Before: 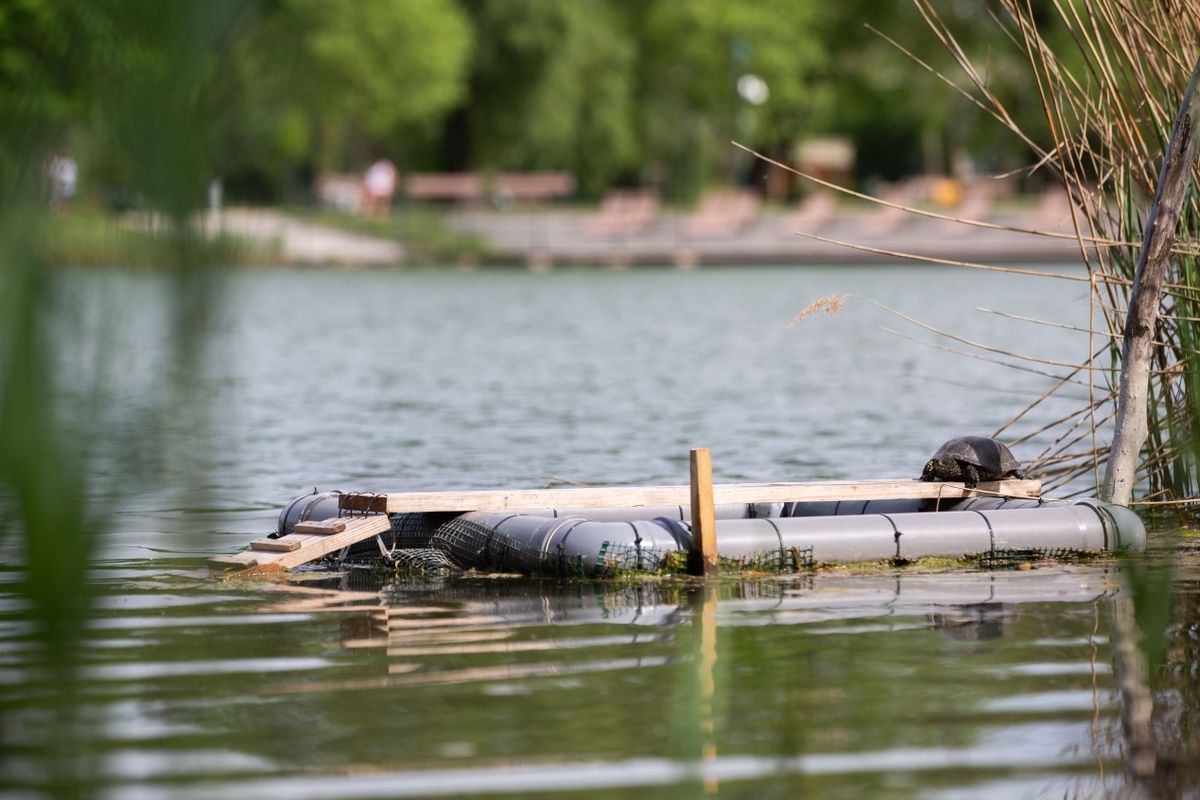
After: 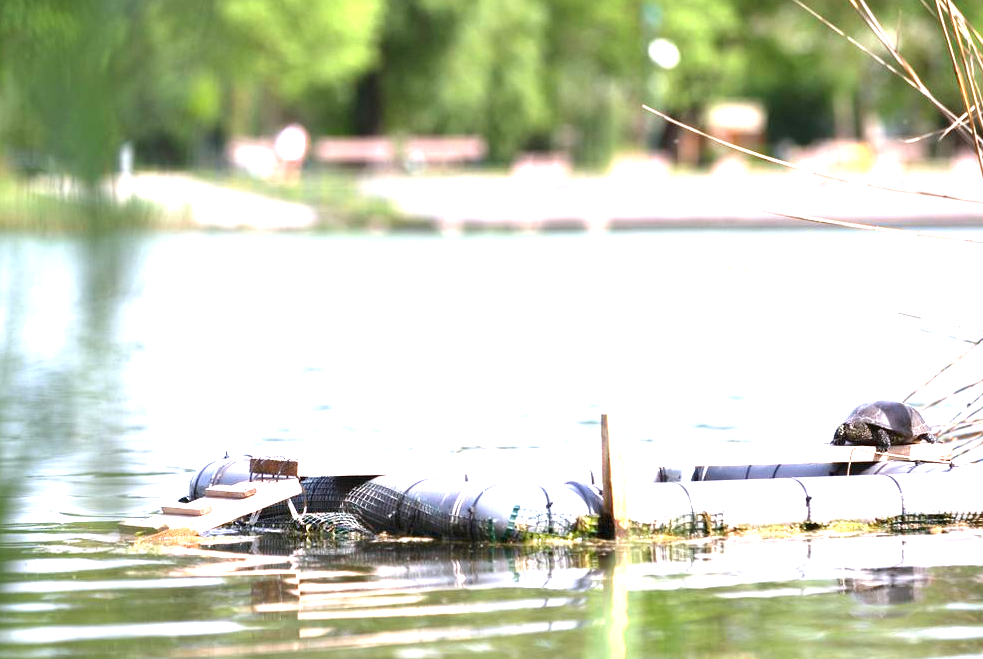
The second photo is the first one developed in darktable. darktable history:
exposure: black level correction 0, exposure 1.912 EV, compensate highlight preservation false
crop and rotate: left 7.427%, top 4.583%, right 10.617%, bottom 13.018%
color calibration: illuminant as shot in camera, x 0.358, y 0.373, temperature 4628.91 K
